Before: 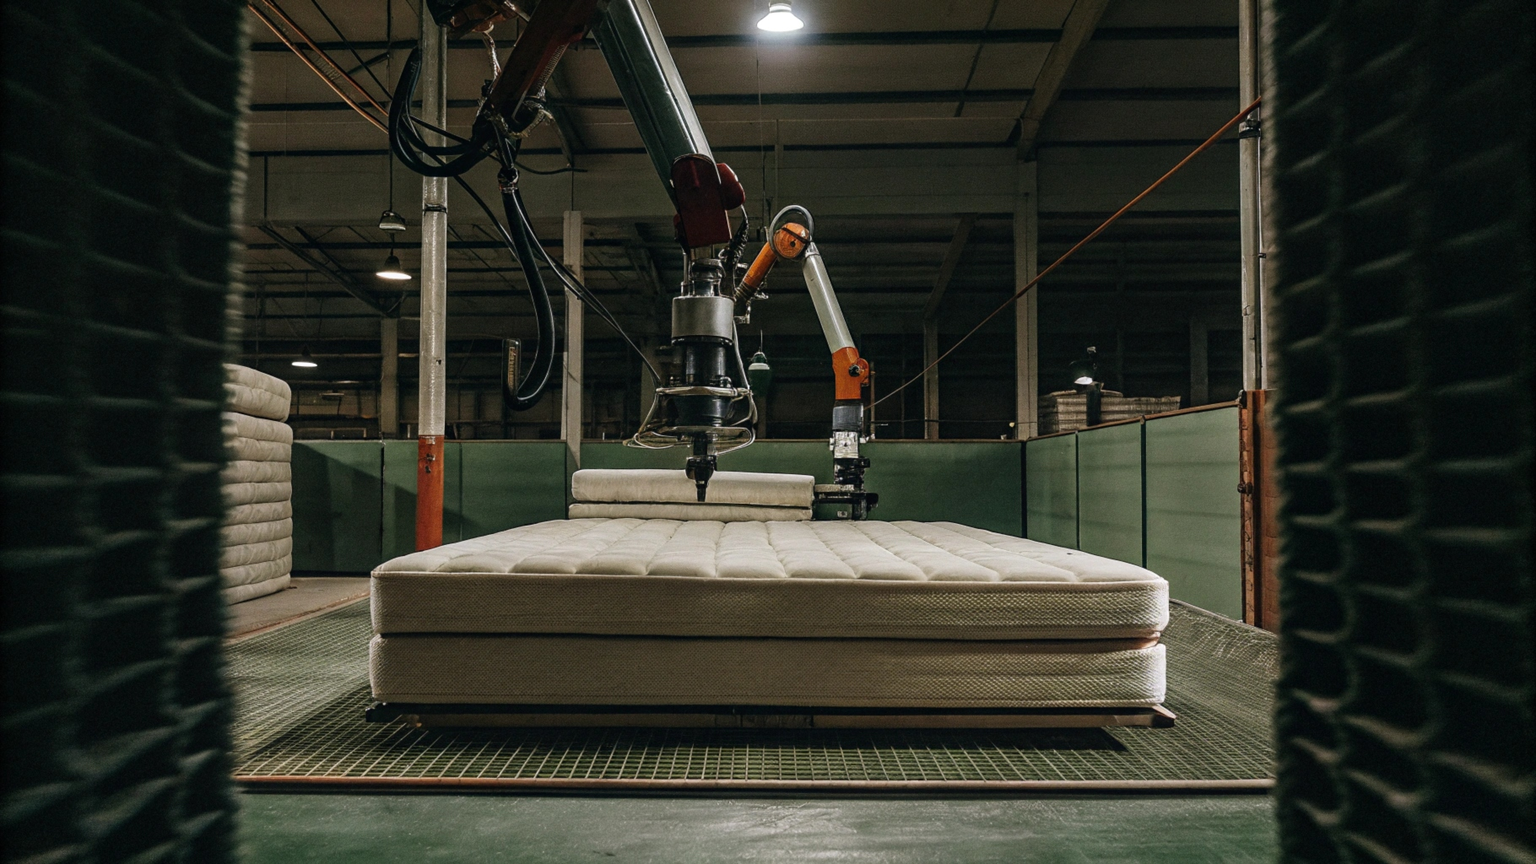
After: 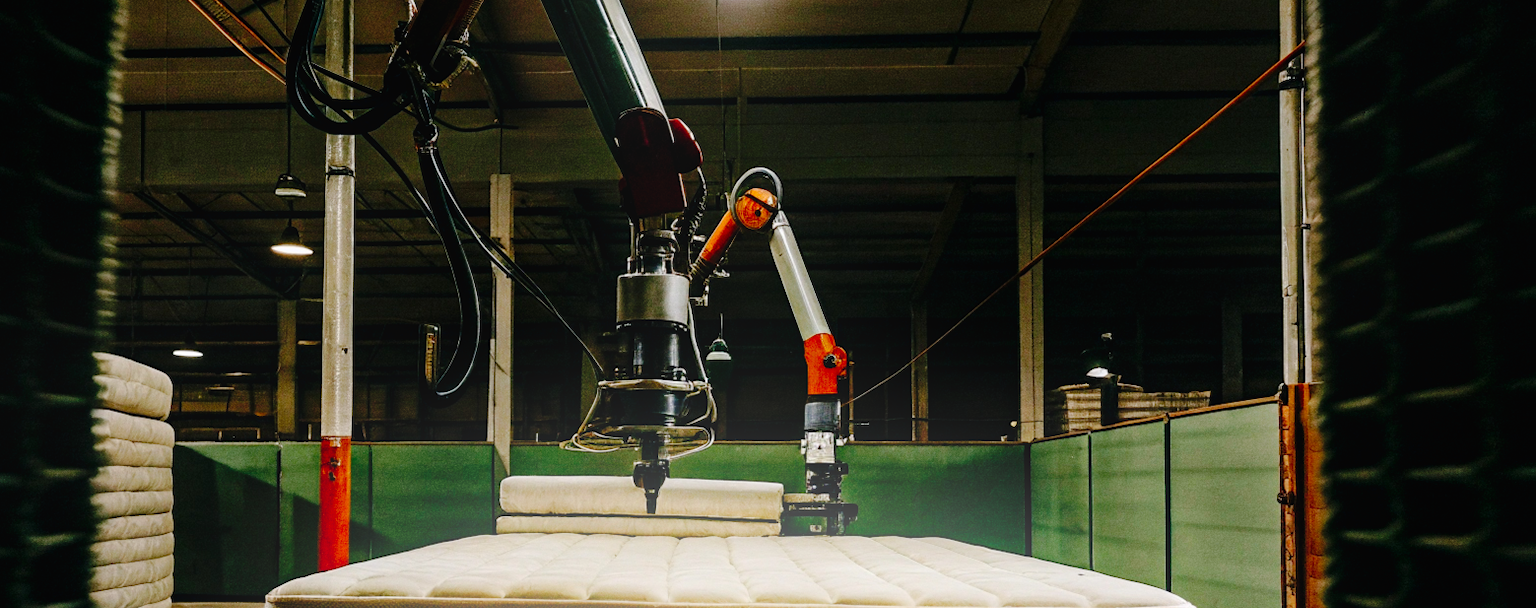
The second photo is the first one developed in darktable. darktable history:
tone curve: curves: ch0 [(0, 0) (0.003, 0.013) (0.011, 0.012) (0.025, 0.011) (0.044, 0.016) (0.069, 0.029) (0.1, 0.045) (0.136, 0.074) (0.177, 0.123) (0.224, 0.207) (0.277, 0.313) (0.335, 0.414) (0.399, 0.509) (0.468, 0.599) (0.543, 0.663) (0.623, 0.728) (0.709, 0.79) (0.801, 0.854) (0.898, 0.925) (1, 1)], preserve colors none
crop and rotate: left 9.345%, top 7.22%, right 4.982%, bottom 32.331%
contrast brightness saturation: brightness -0.02, saturation 0.35
bloom: on, module defaults
